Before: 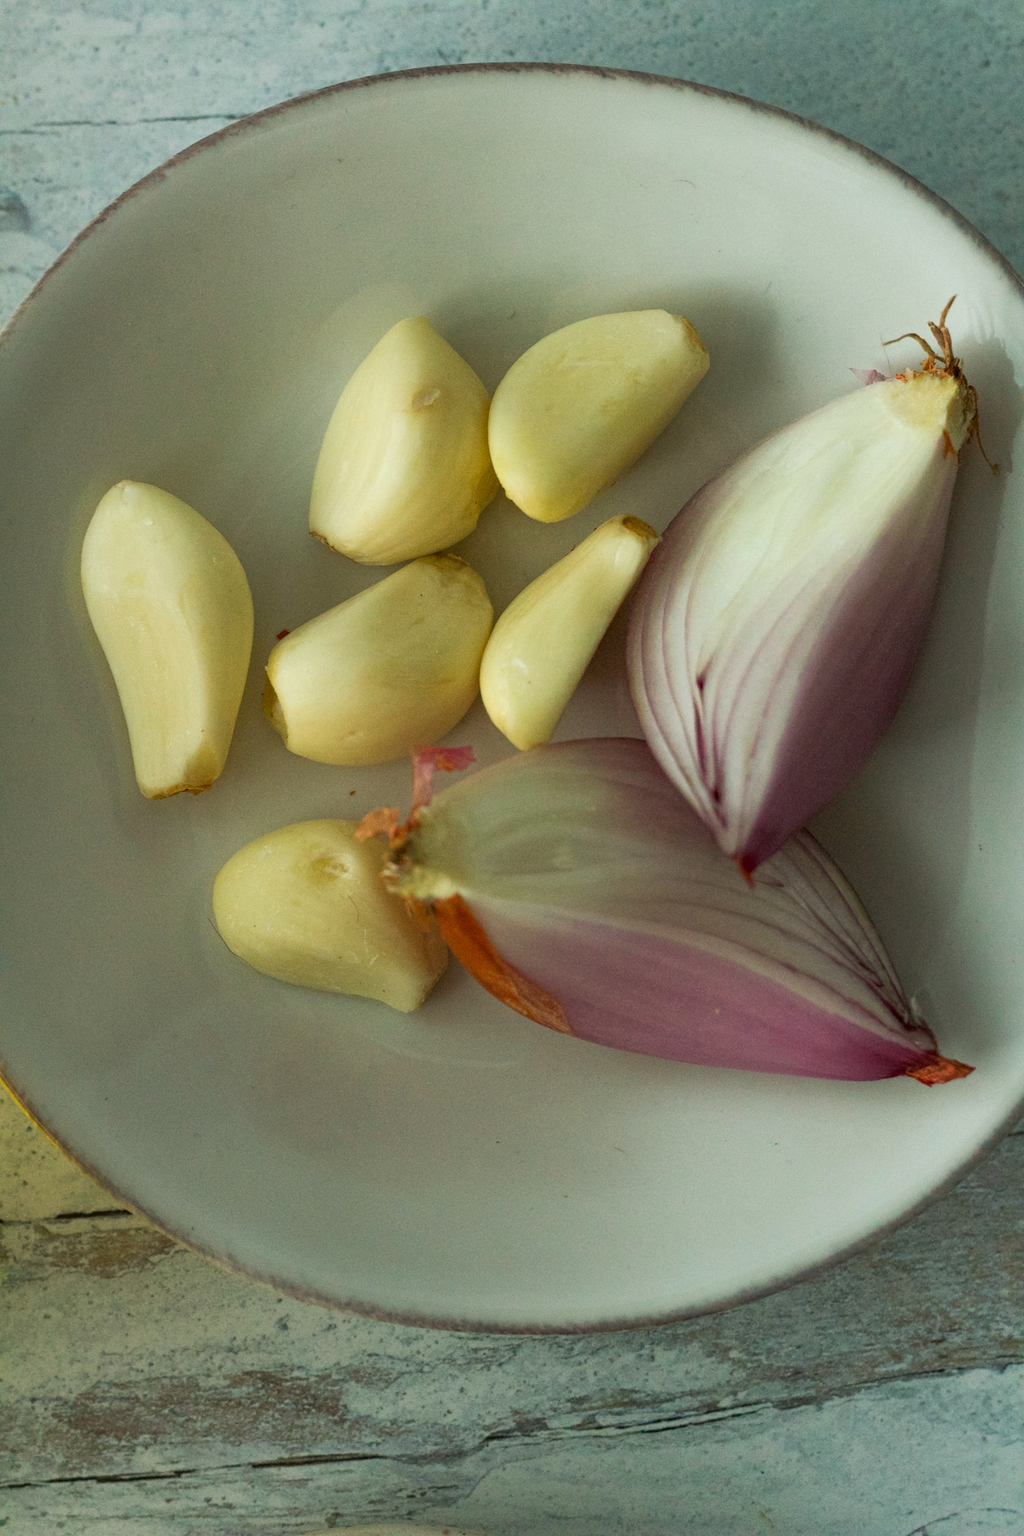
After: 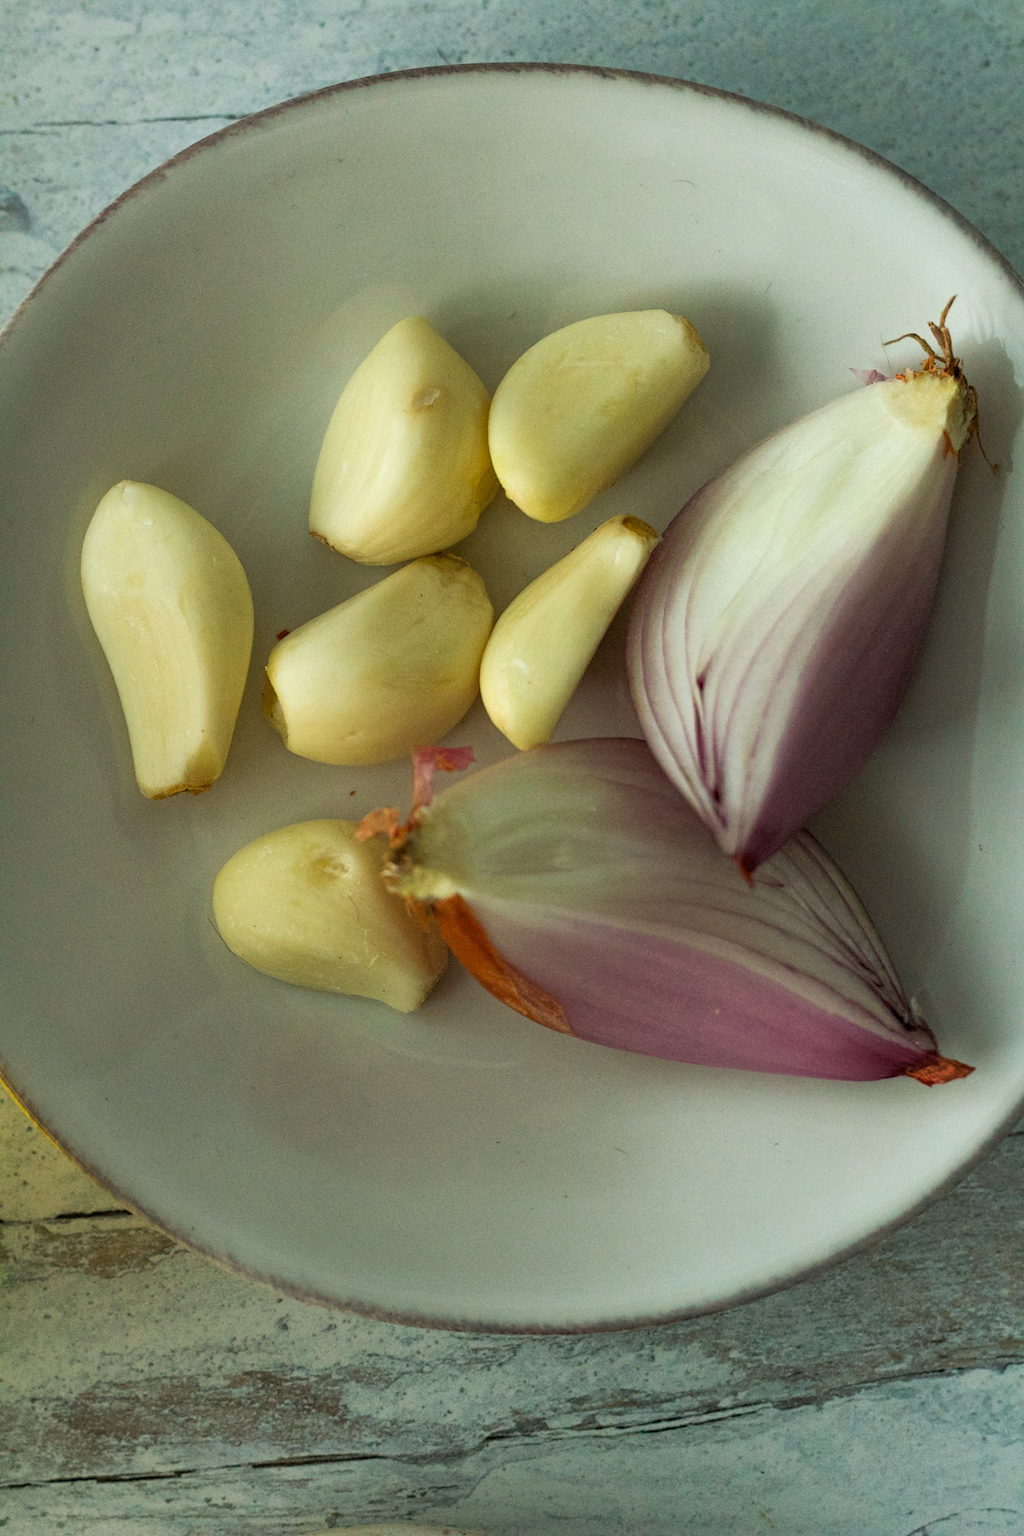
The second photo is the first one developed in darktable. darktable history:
shadows and highlights: shadows 29.61, highlights -30.47, low approximation 0.01, soften with gaussian
levels: levels [0.031, 0.5, 0.969]
